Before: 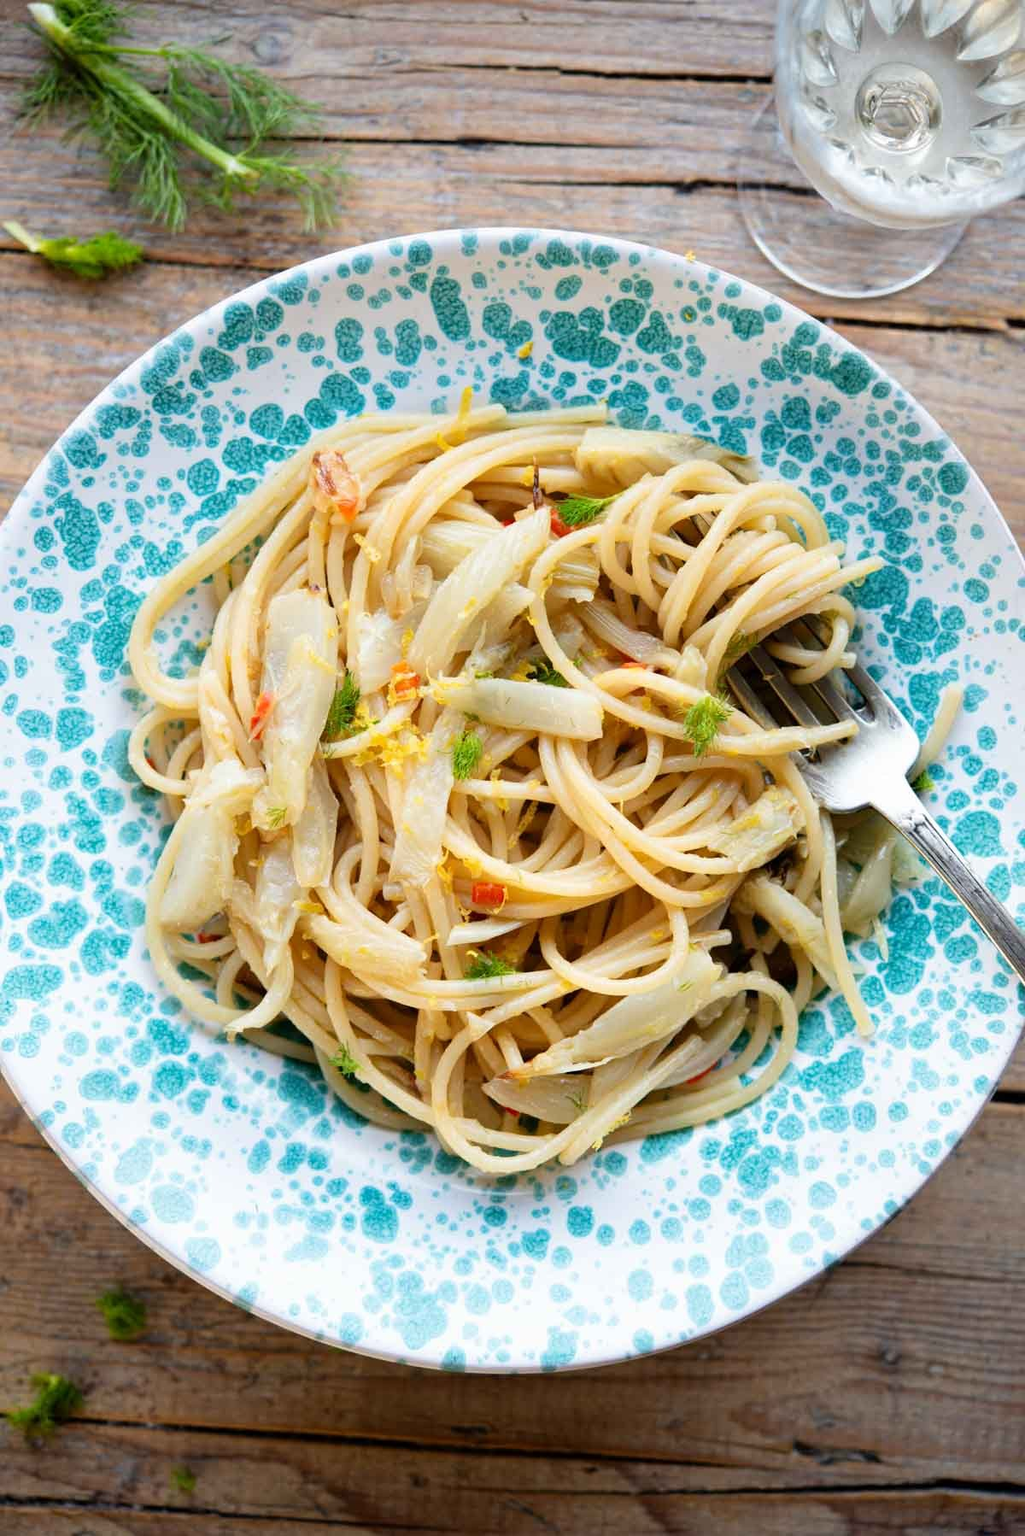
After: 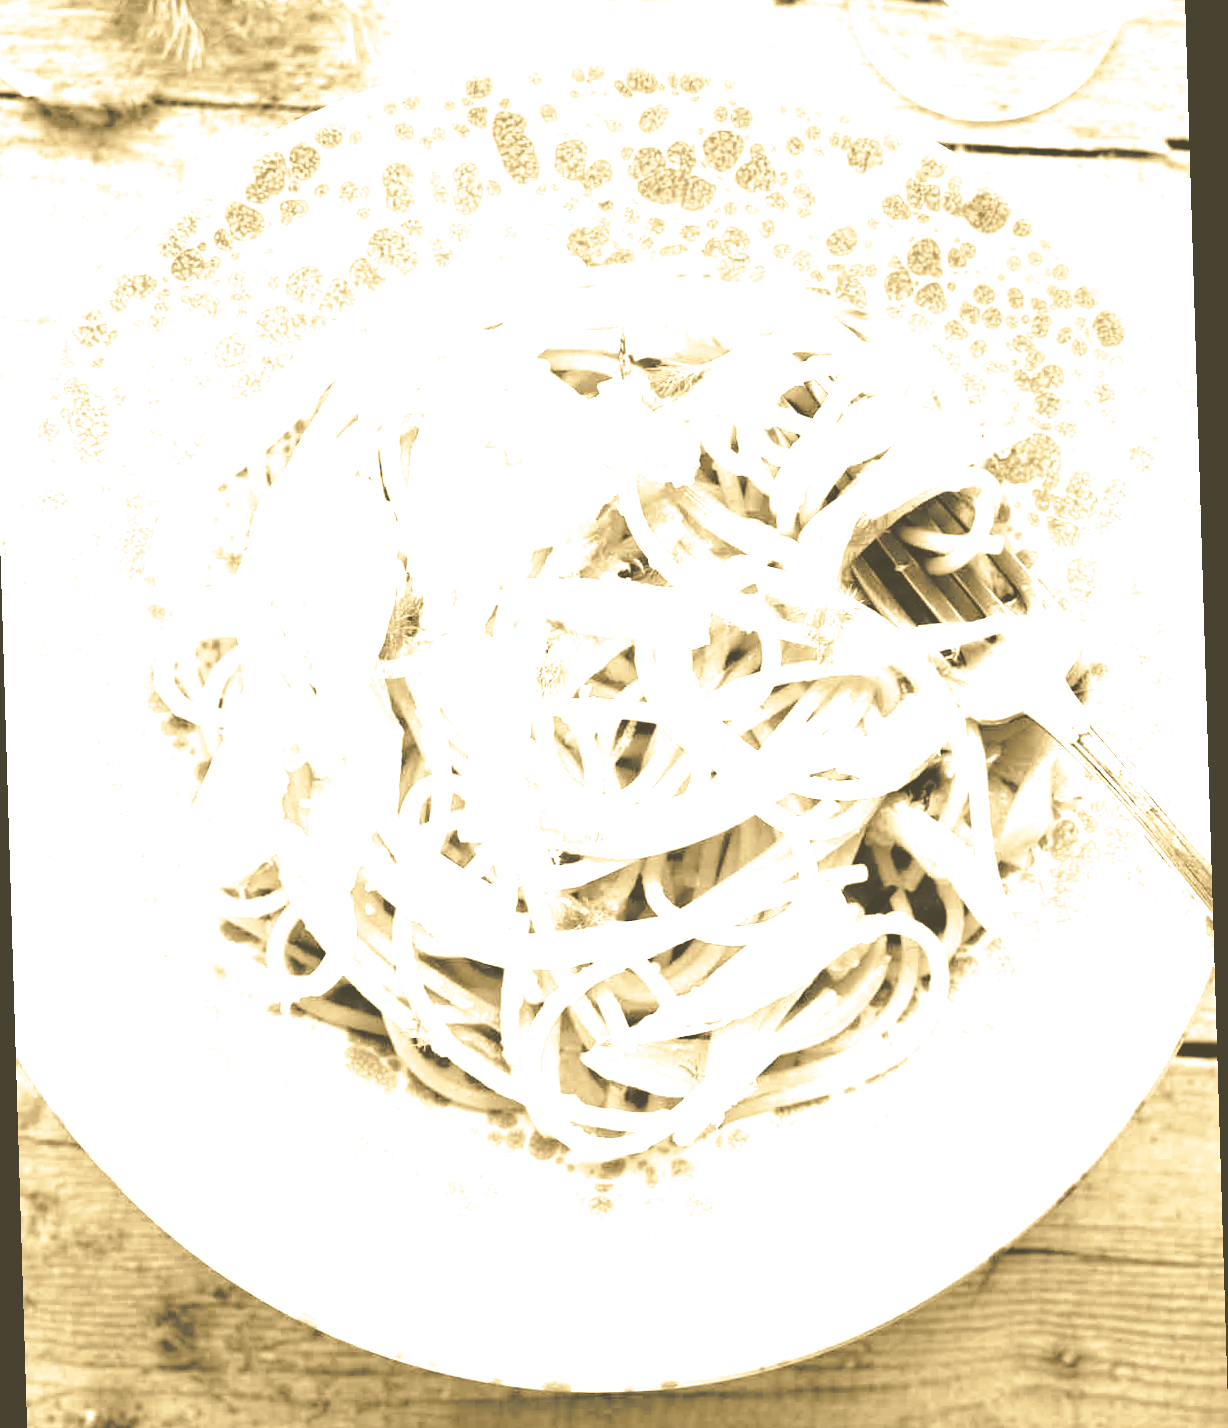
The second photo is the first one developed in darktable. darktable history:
crop and rotate: left 1.814%, top 12.818%, right 0.25%, bottom 9.225%
tone curve: curves: ch0 [(0, 0) (0.051, 0.027) (0.096, 0.071) (0.219, 0.248) (0.428, 0.52) (0.596, 0.713) (0.727, 0.823) (0.859, 0.924) (1, 1)]; ch1 [(0, 0) (0.1, 0.038) (0.318, 0.221) (0.413, 0.325) (0.443, 0.412) (0.483, 0.474) (0.503, 0.501) (0.516, 0.515) (0.548, 0.575) (0.561, 0.596) (0.594, 0.647) (0.666, 0.701) (1, 1)]; ch2 [(0, 0) (0.453, 0.435) (0.479, 0.476) (0.504, 0.5) (0.52, 0.526) (0.557, 0.585) (0.583, 0.608) (0.824, 0.815) (1, 1)], color space Lab, independent channels, preserve colors none
split-toning: shadows › hue 216°, shadows › saturation 1, highlights › hue 57.6°, balance -33.4
color balance: input saturation 99%
color zones: curves: ch0 [(0, 0.65) (0.096, 0.644) (0.221, 0.539) (0.429, 0.5) (0.571, 0.5) (0.714, 0.5) (0.857, 0.5) (1, 0.65)]; ch1 [(0, 0.5) (0.143, 0.5) (0.257, -0.002) (0.429, 0.04) (0.571, -0.001) (0.714, -0.015) (0.857, 0.024) (1, 0.5)]
rotate and perspective: rotation -1.75°, automatic cropping off
colorize: hue 36°, source mix 100%
